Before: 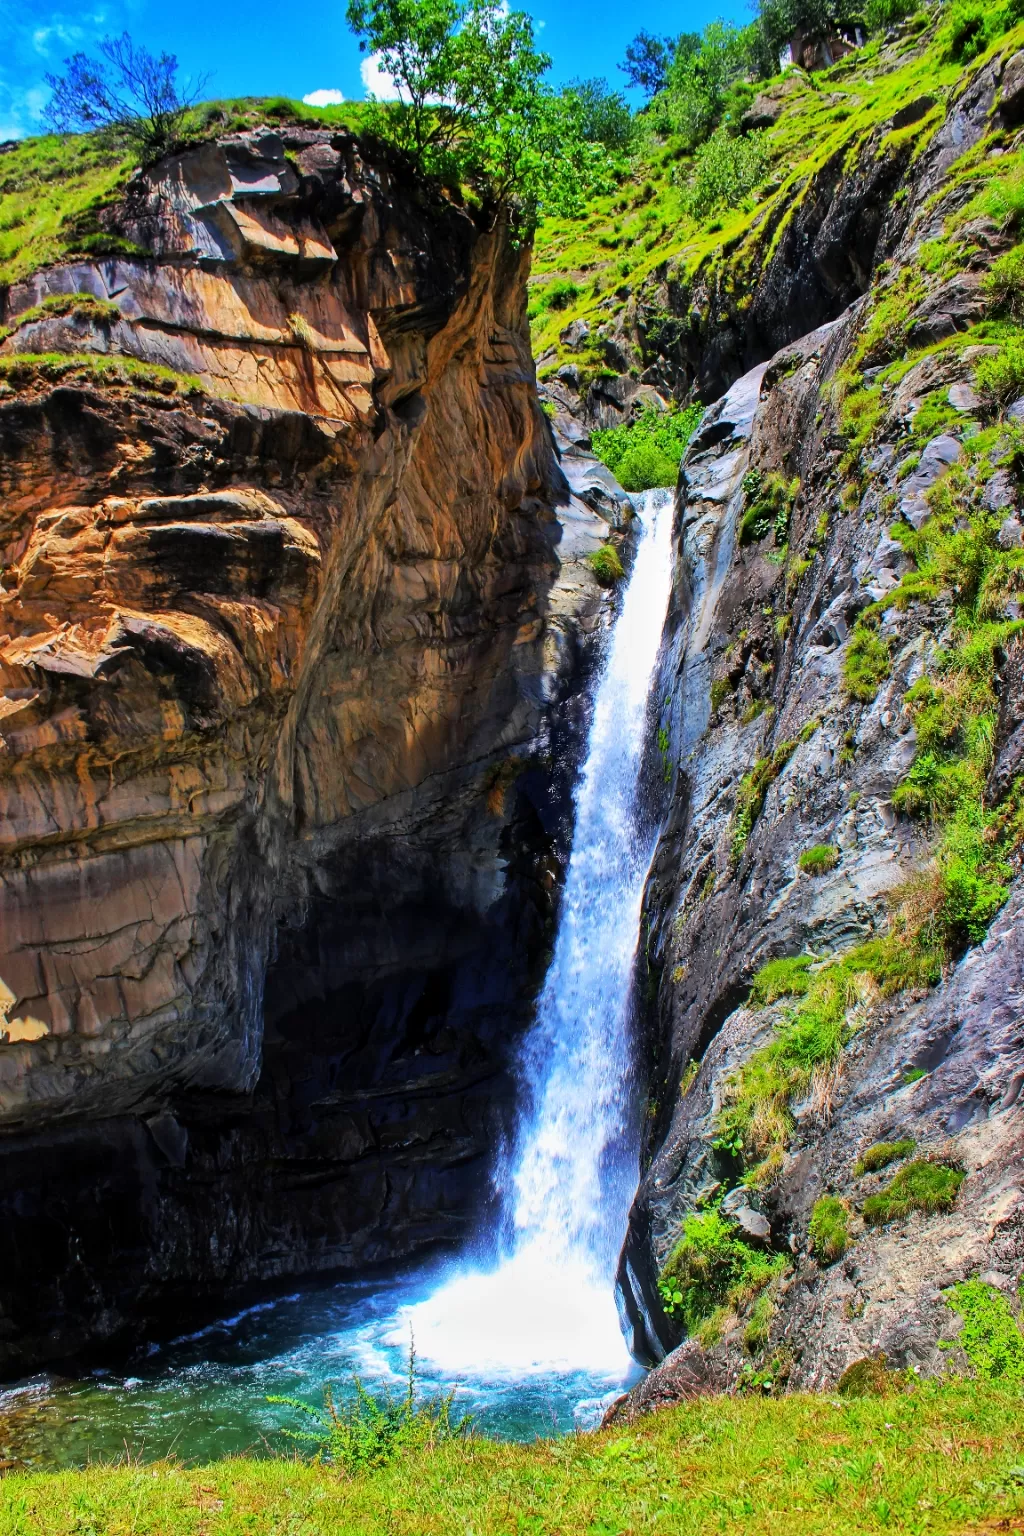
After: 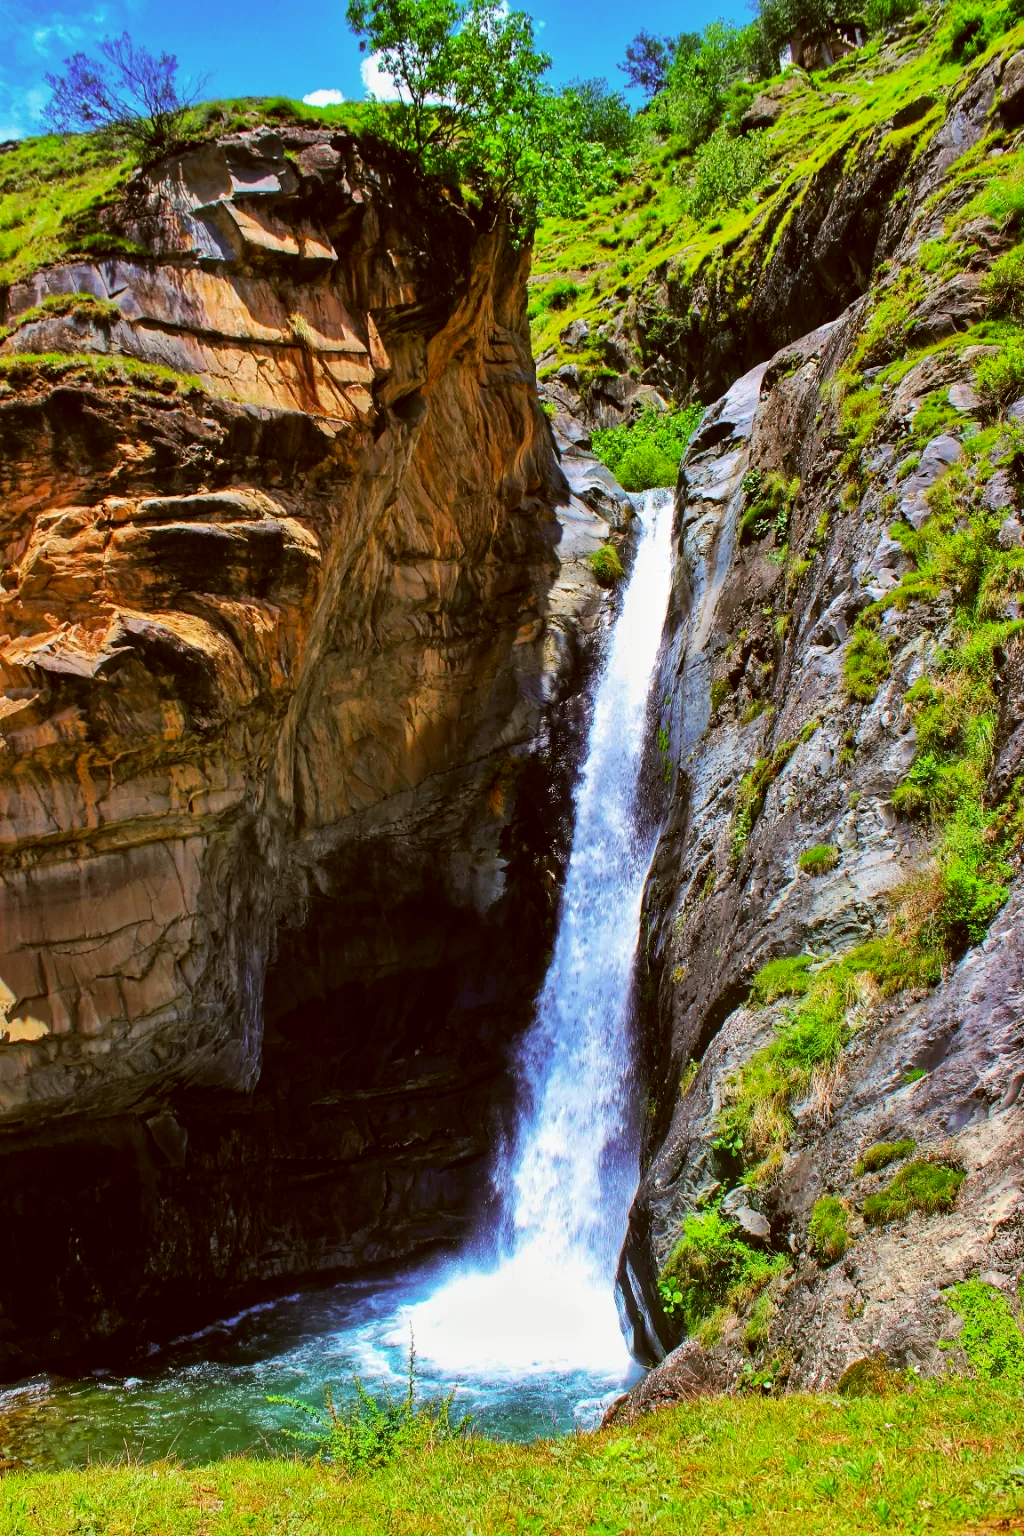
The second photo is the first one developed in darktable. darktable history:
color correction: highlights a* -0.516, highlights b* 0.161, shadows a* 4.84, shadows b* 20.35
